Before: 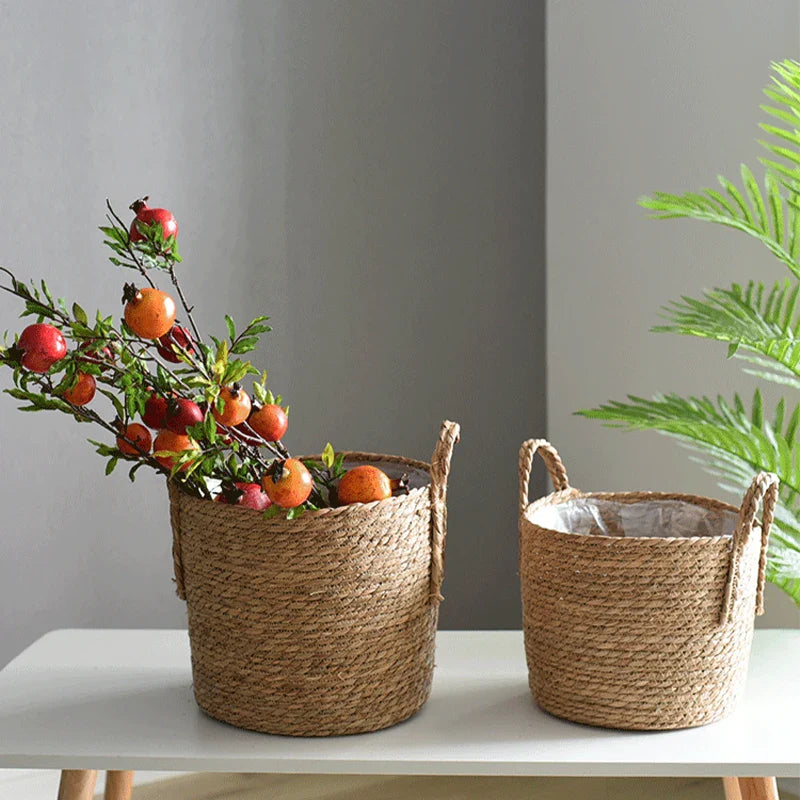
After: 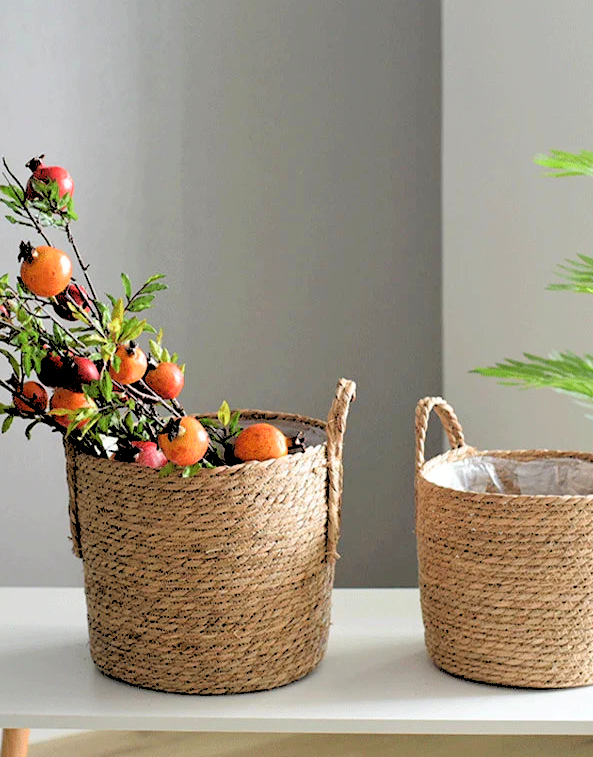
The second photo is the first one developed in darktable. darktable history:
rgb levels: levels [[0.027, 0.429, 0.996], [0, 0.5, 1], [0, 0.5, 1]]
crop and rotate: left 13.15%, top 5.251%, right 12.609%
